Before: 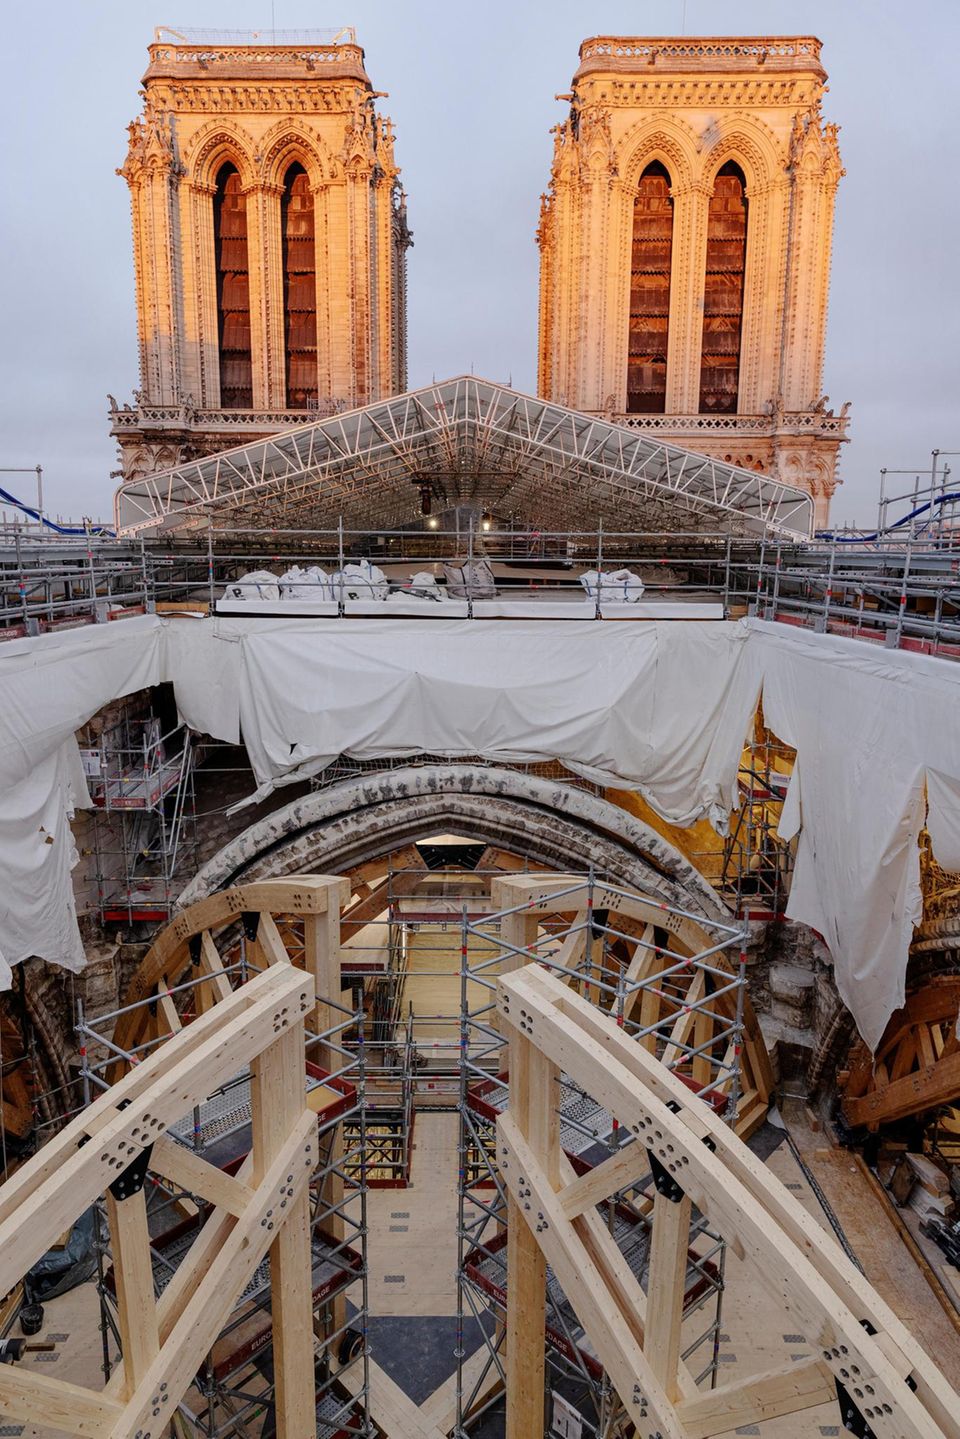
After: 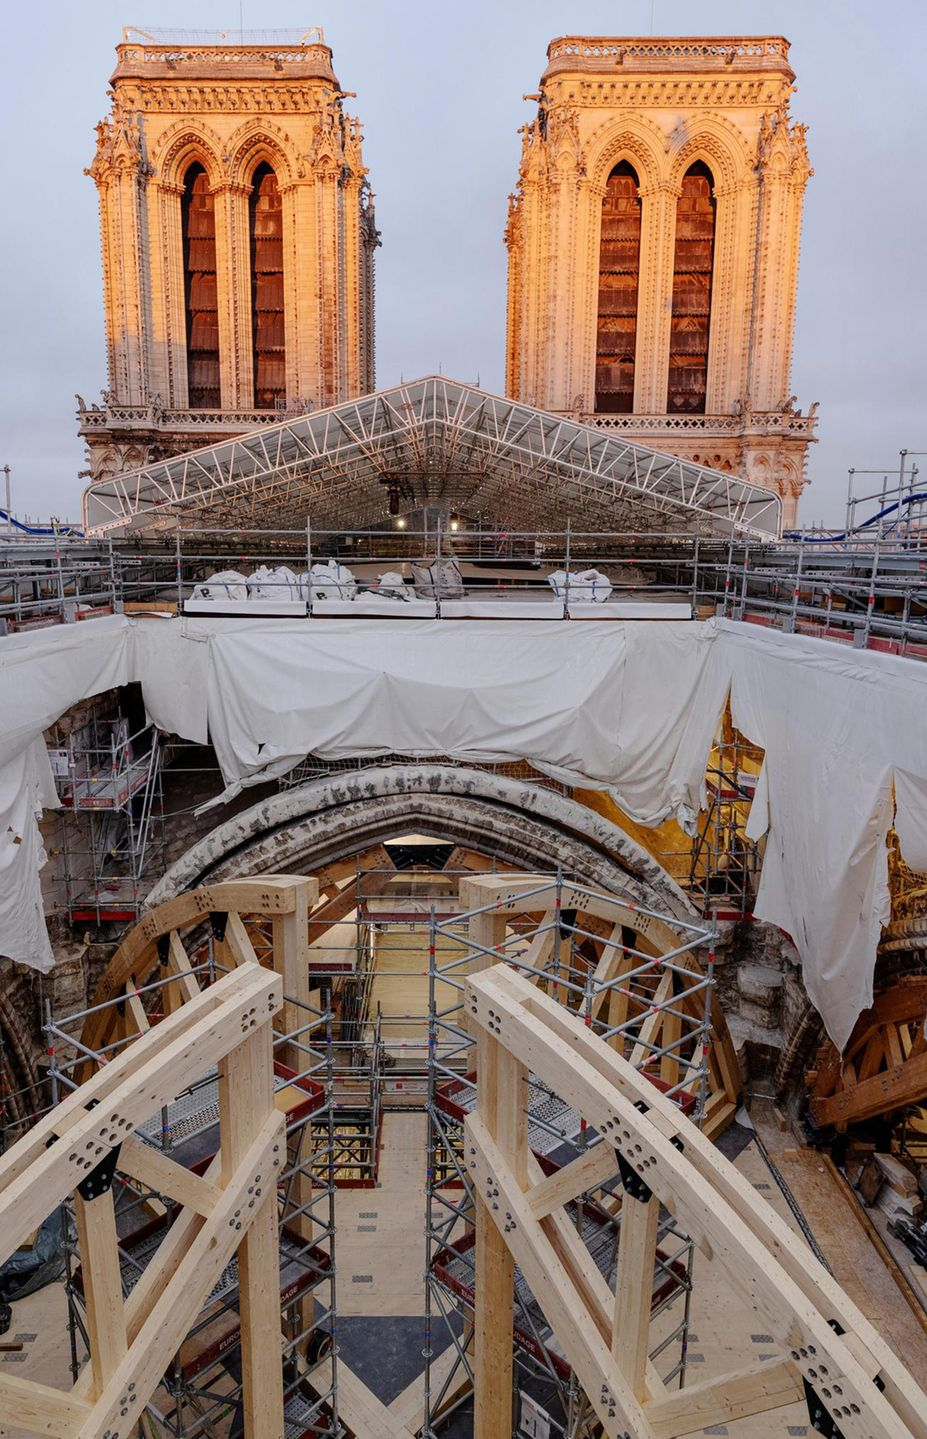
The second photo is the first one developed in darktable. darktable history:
crop and rotate: left 3.364%
